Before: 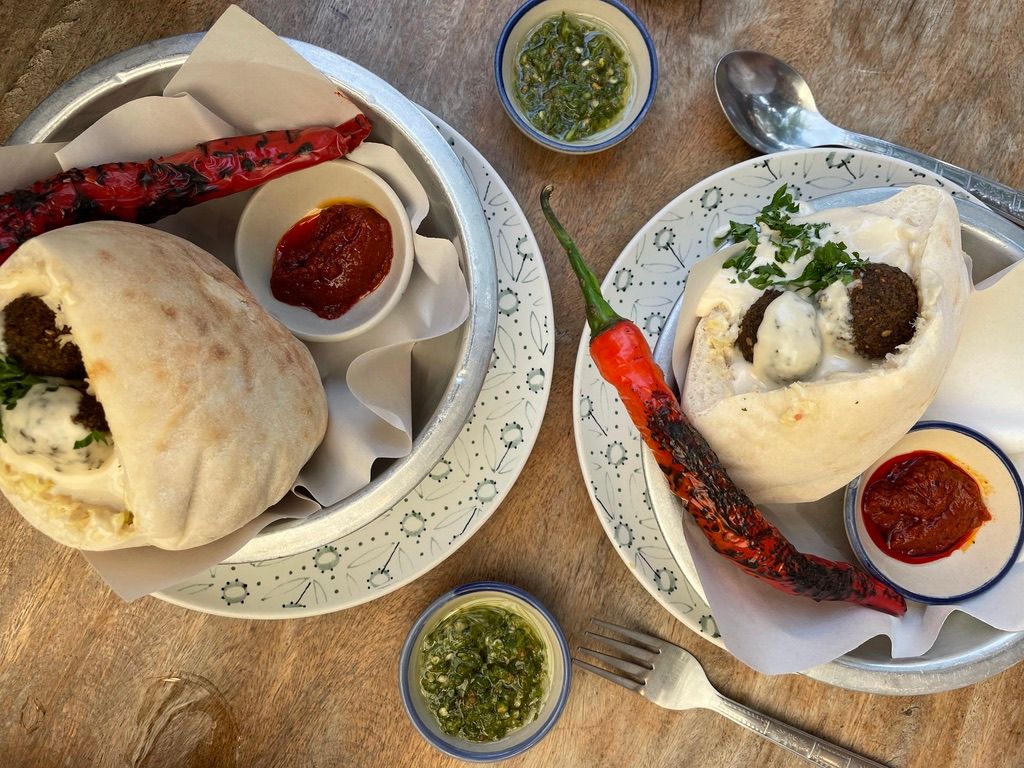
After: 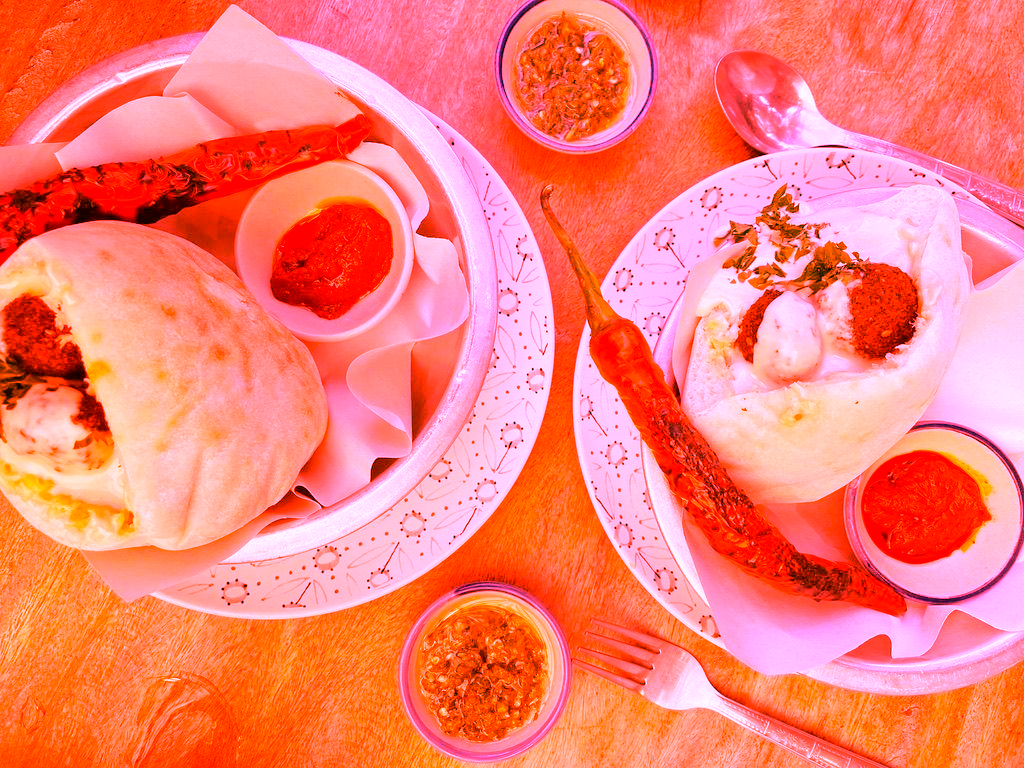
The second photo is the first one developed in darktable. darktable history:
color correction: highlights a* 0.162, highlights b* 29.53, shadows a* -0.162, shadows b* 21.09
white balance: red 4.26, blue 1.802
